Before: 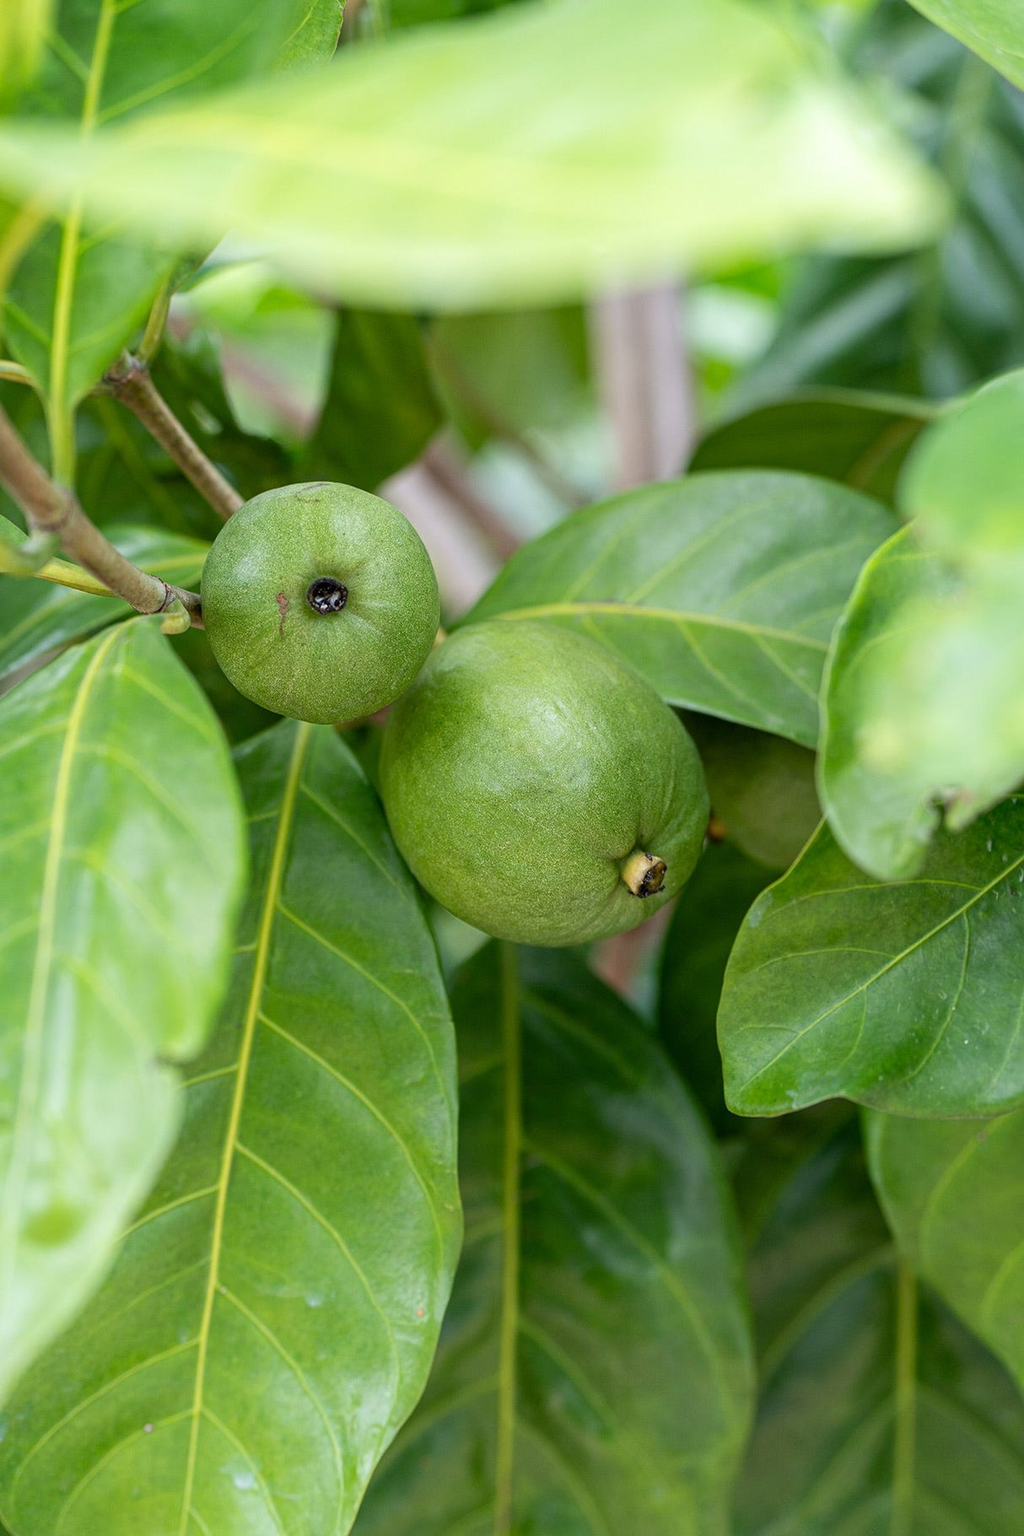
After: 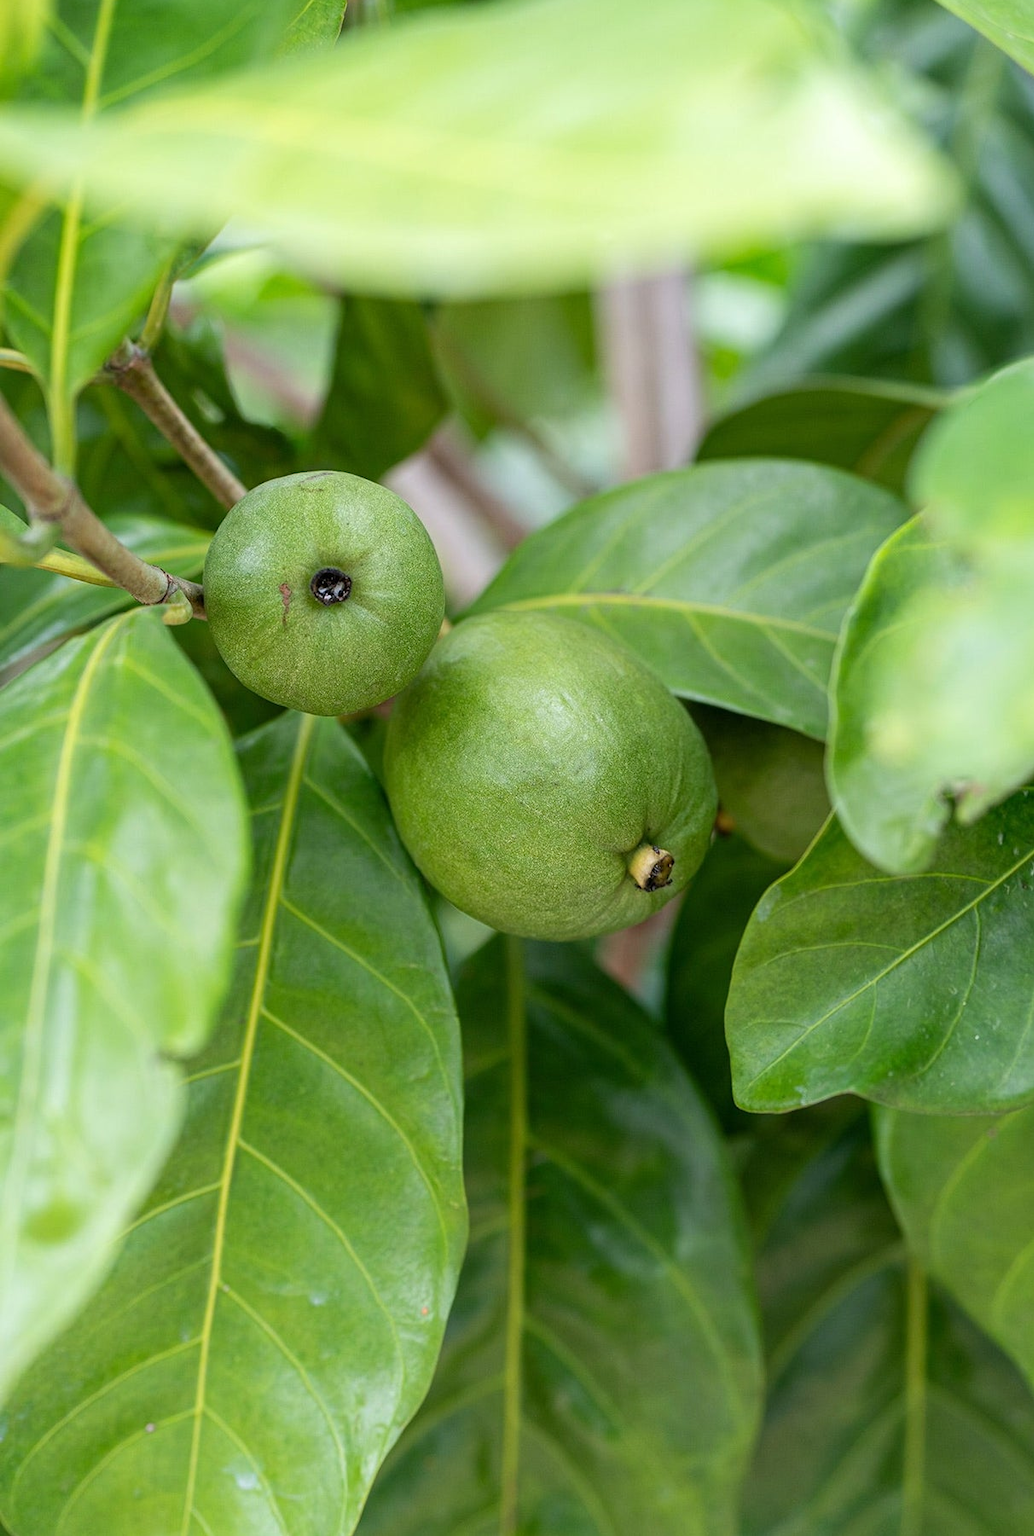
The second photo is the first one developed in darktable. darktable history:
white balance: emerald 1
crop: top 1.049%, right 0.001%
